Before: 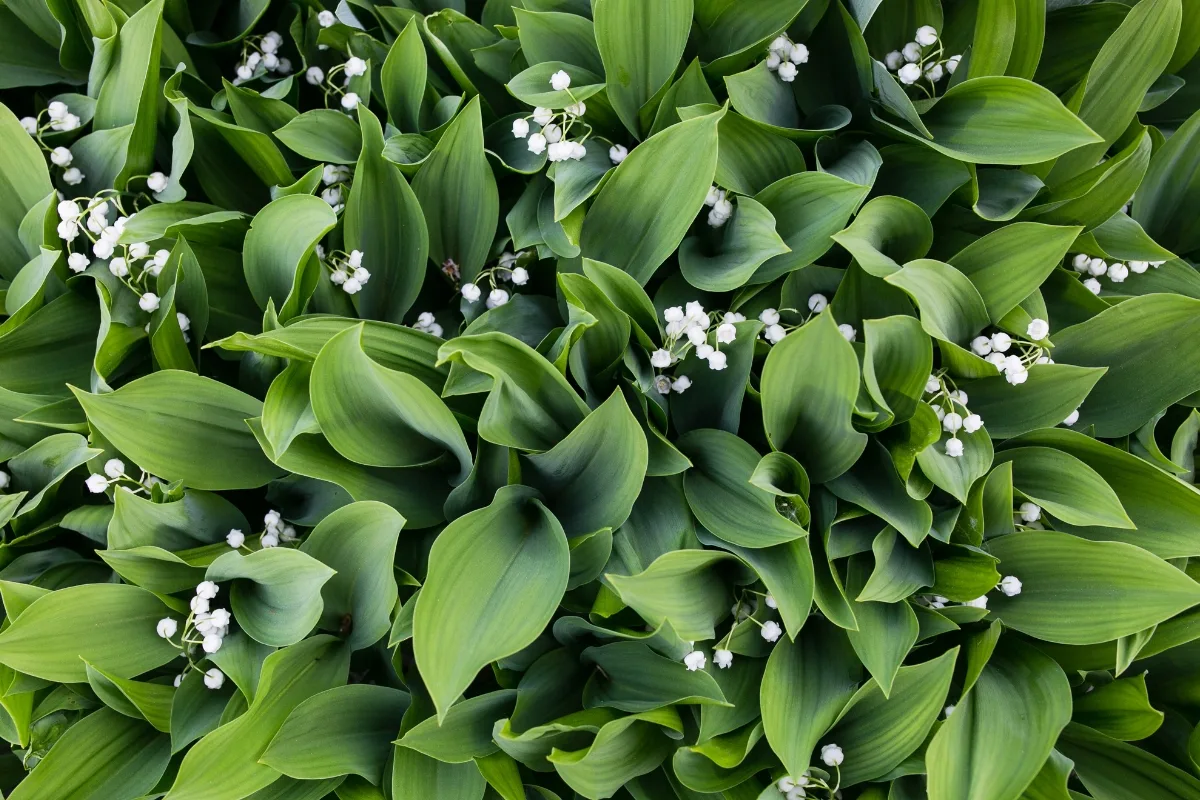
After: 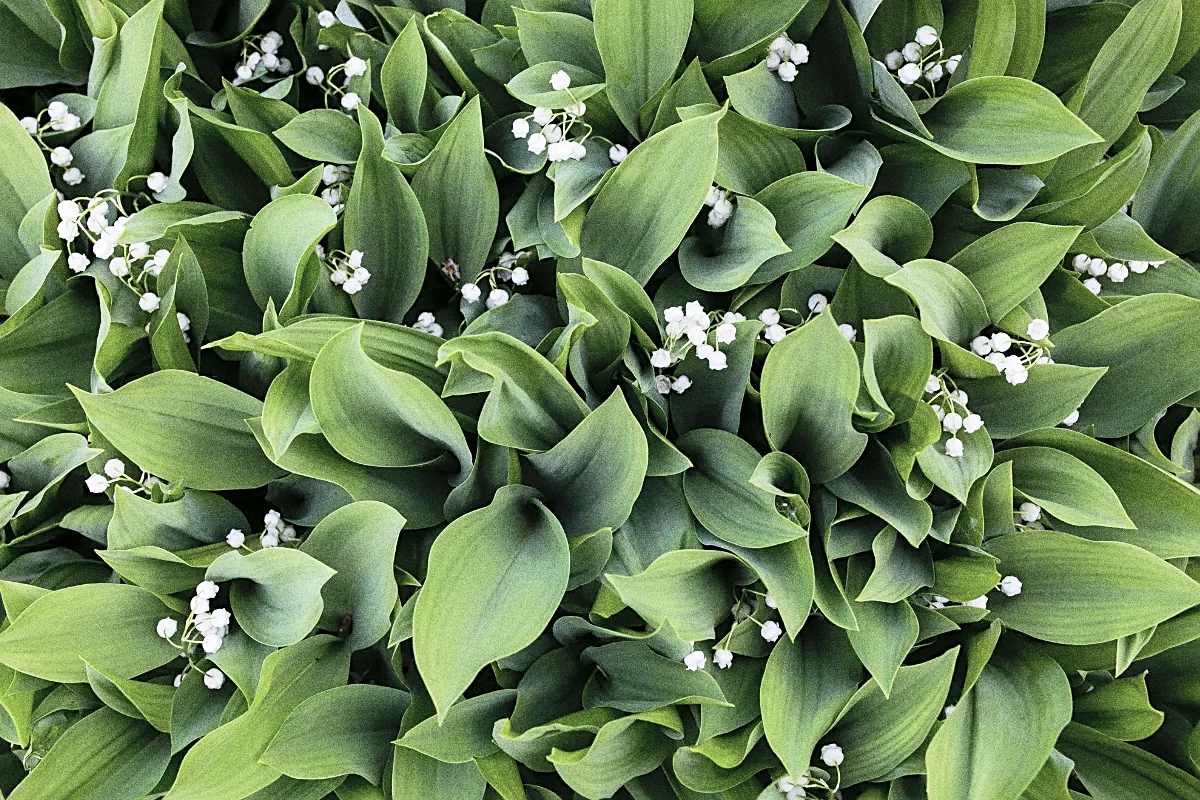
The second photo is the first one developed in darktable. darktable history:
exposure: black level correction 0.001, compensate highlight preservation false
grain: coarseness 10.62 ISO, strength 55.56%
contrast brightness saturation: contrast 0.14, brightness 0.21
color correction: saturation 0.8
sharpen: on, module defaults
